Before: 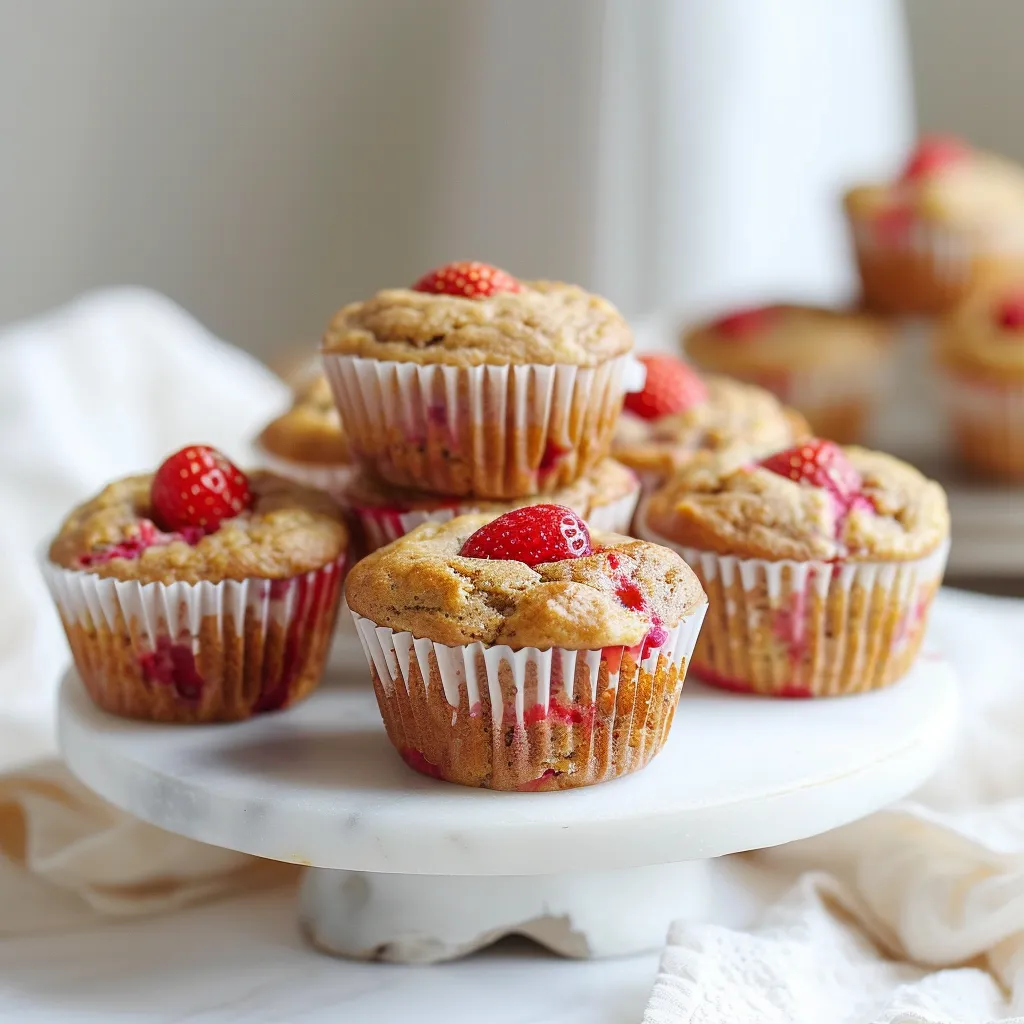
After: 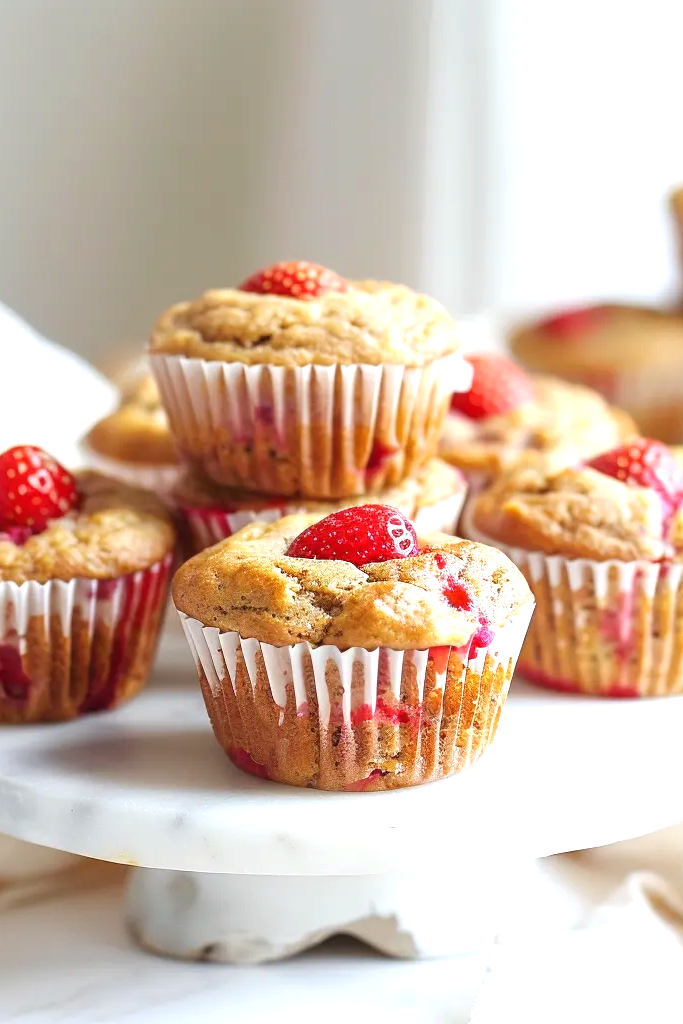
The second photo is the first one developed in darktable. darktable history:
exposure: black level correction 0, exposure 0.698 EV, compensate highlight preservation false
crop: left 16.934%, right 16.325%
